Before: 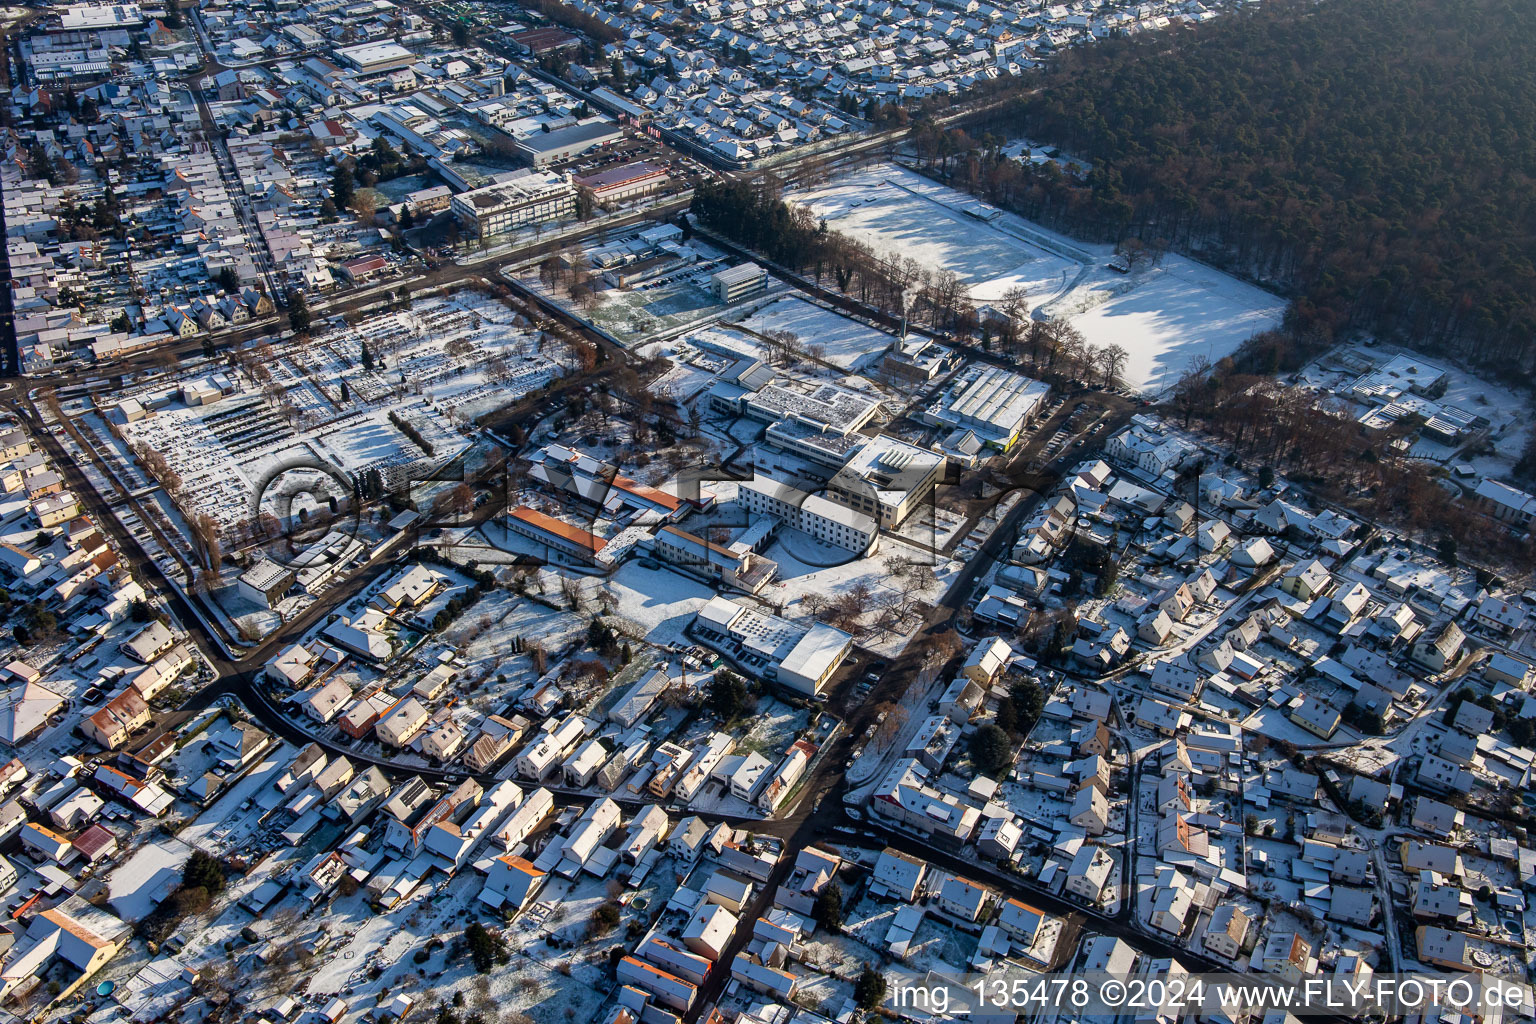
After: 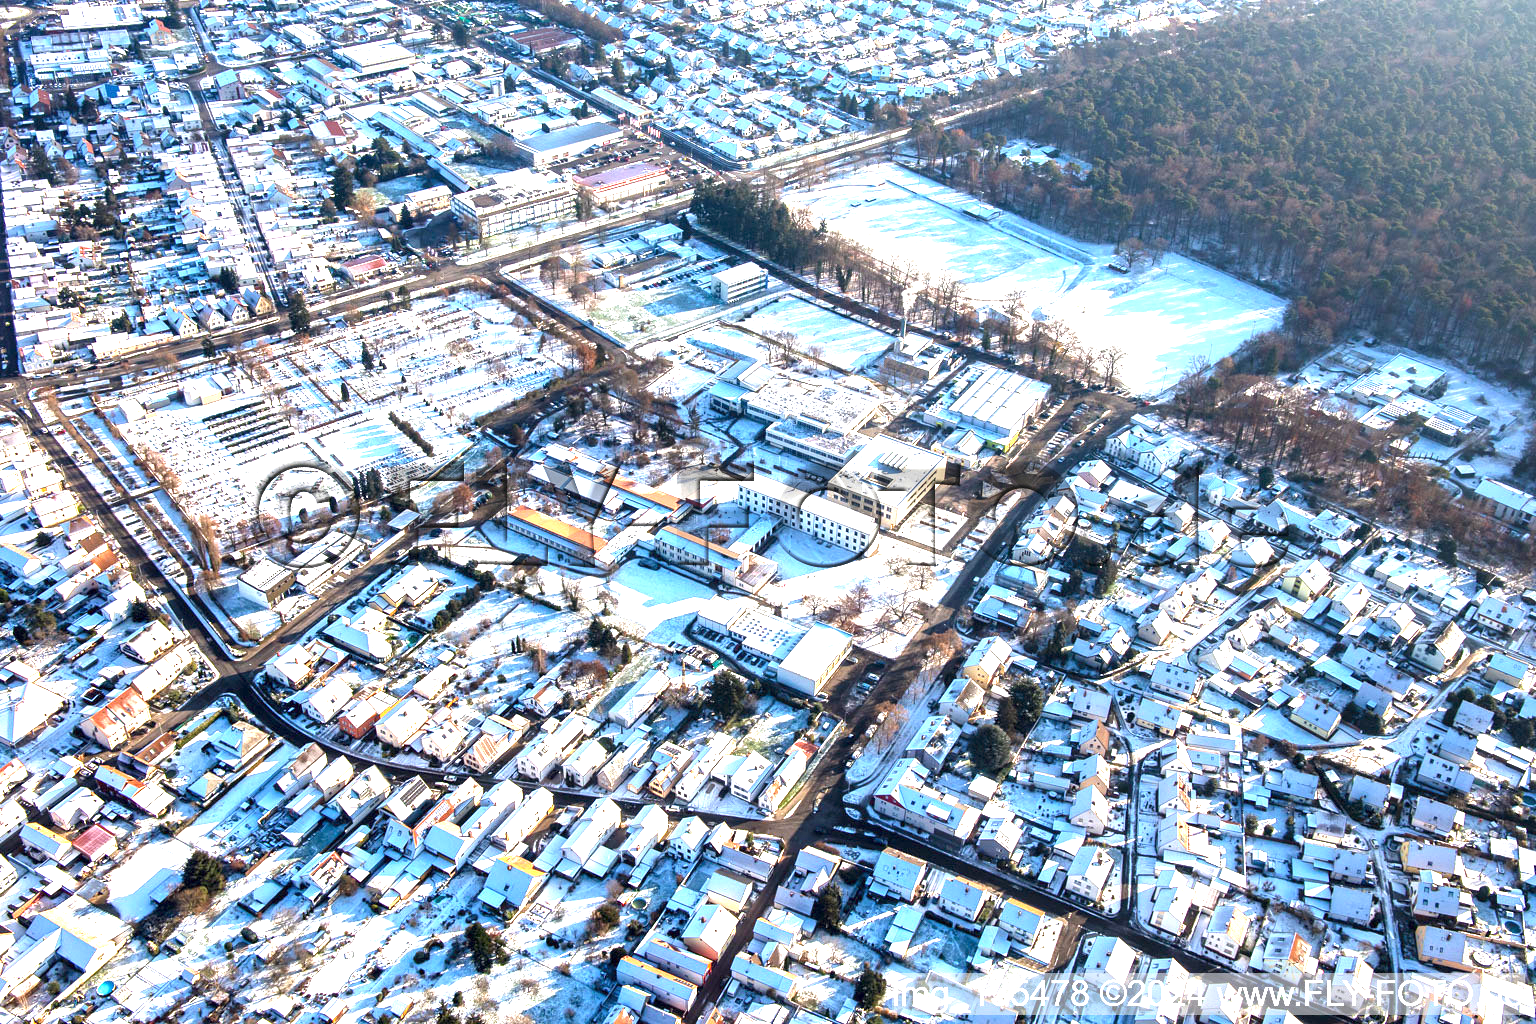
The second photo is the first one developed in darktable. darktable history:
exposure: exposure 2.222 EV, compensate exposure bias true, compensate highlight preservation false
